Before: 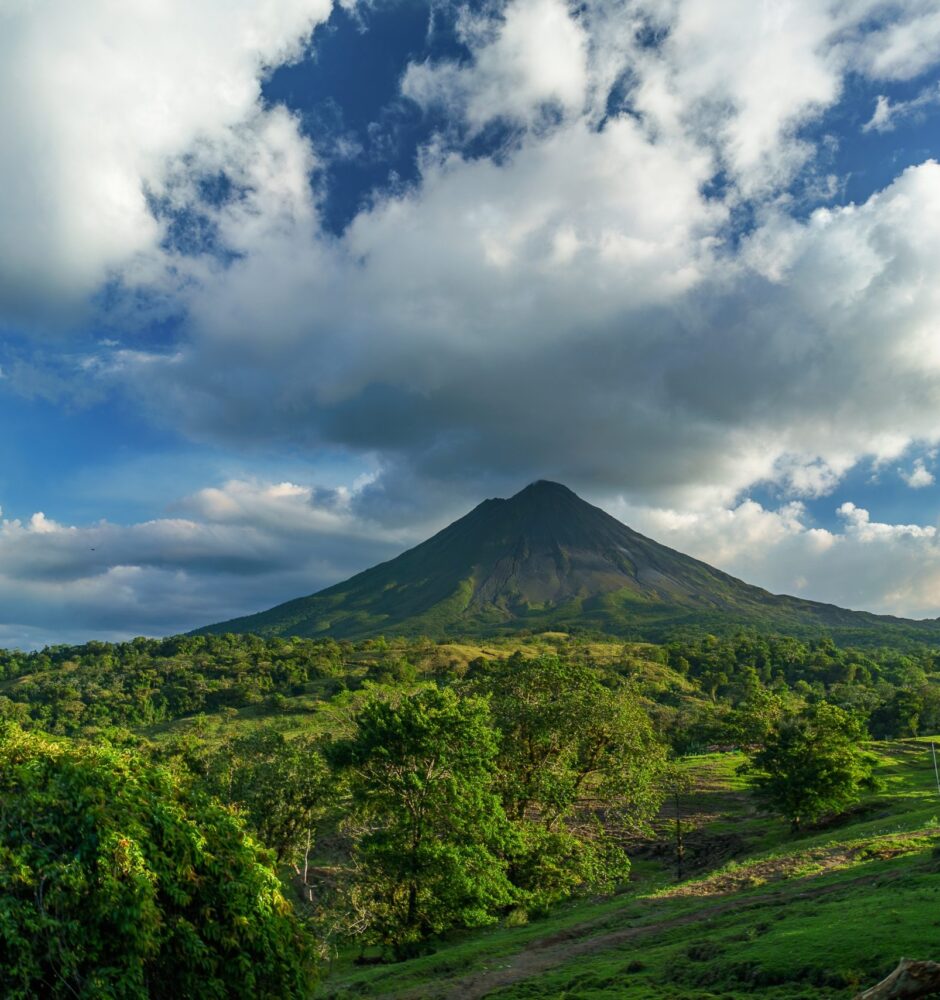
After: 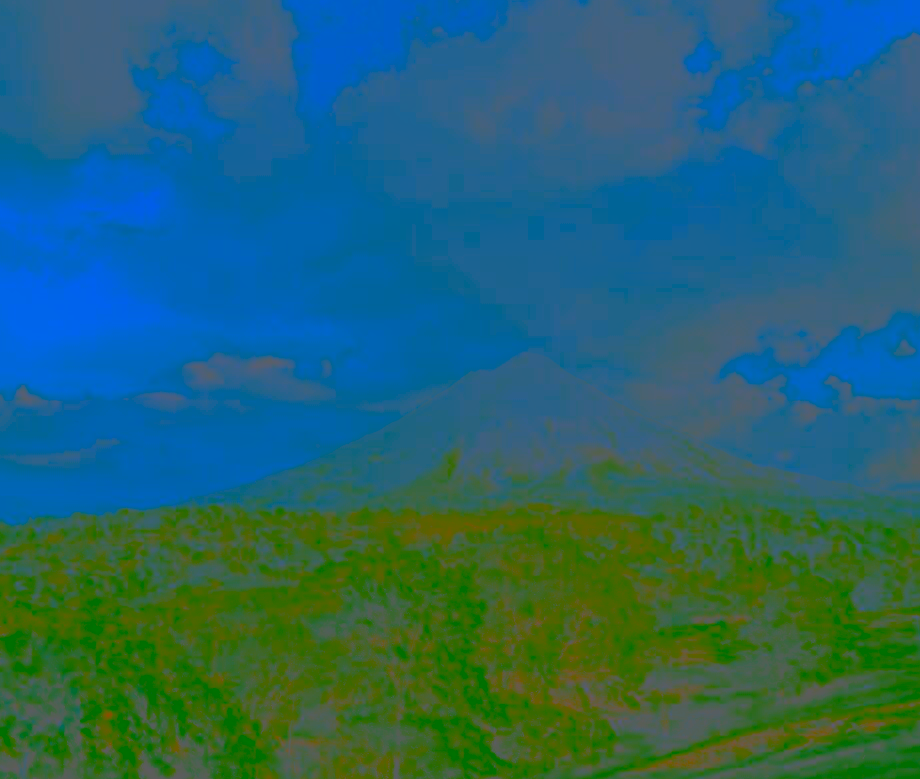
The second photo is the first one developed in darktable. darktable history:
contrast brightness saturation: contrast -0.99, brightness -0.17, saturation 0.75
white balance: red 0.931, blue 1.11
crop and rotate: left 1.814%, top 12.818%, right 0.25%, bottom 9.225%
